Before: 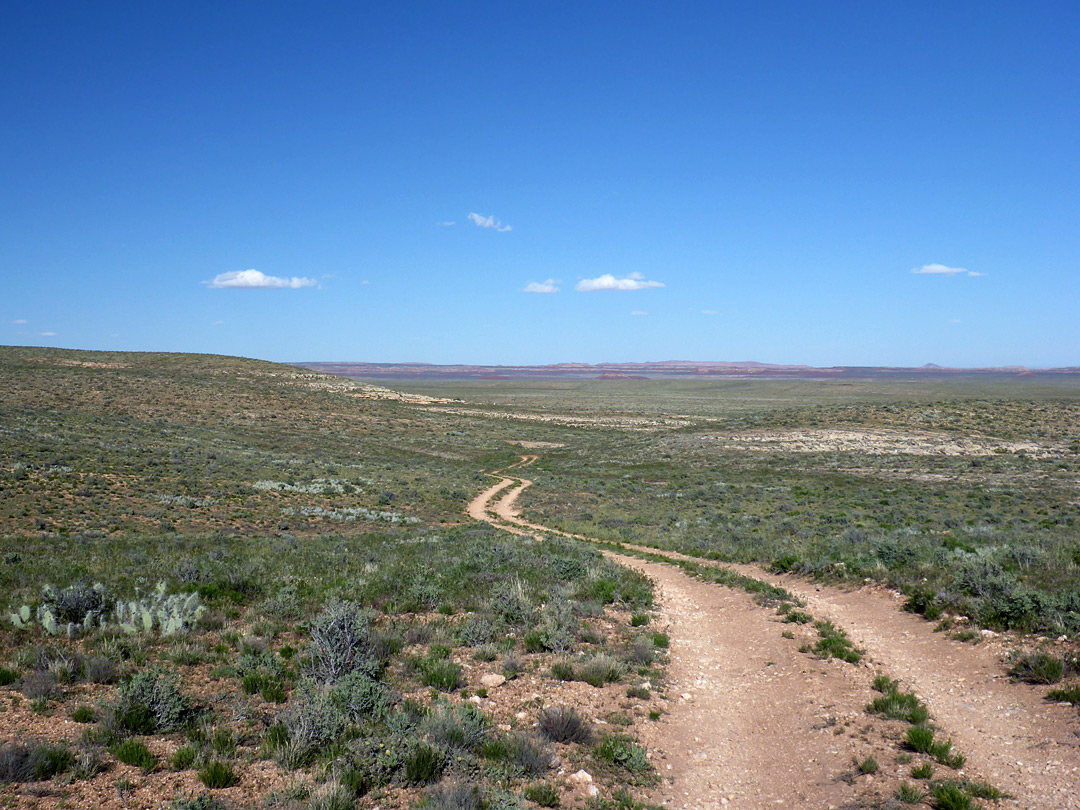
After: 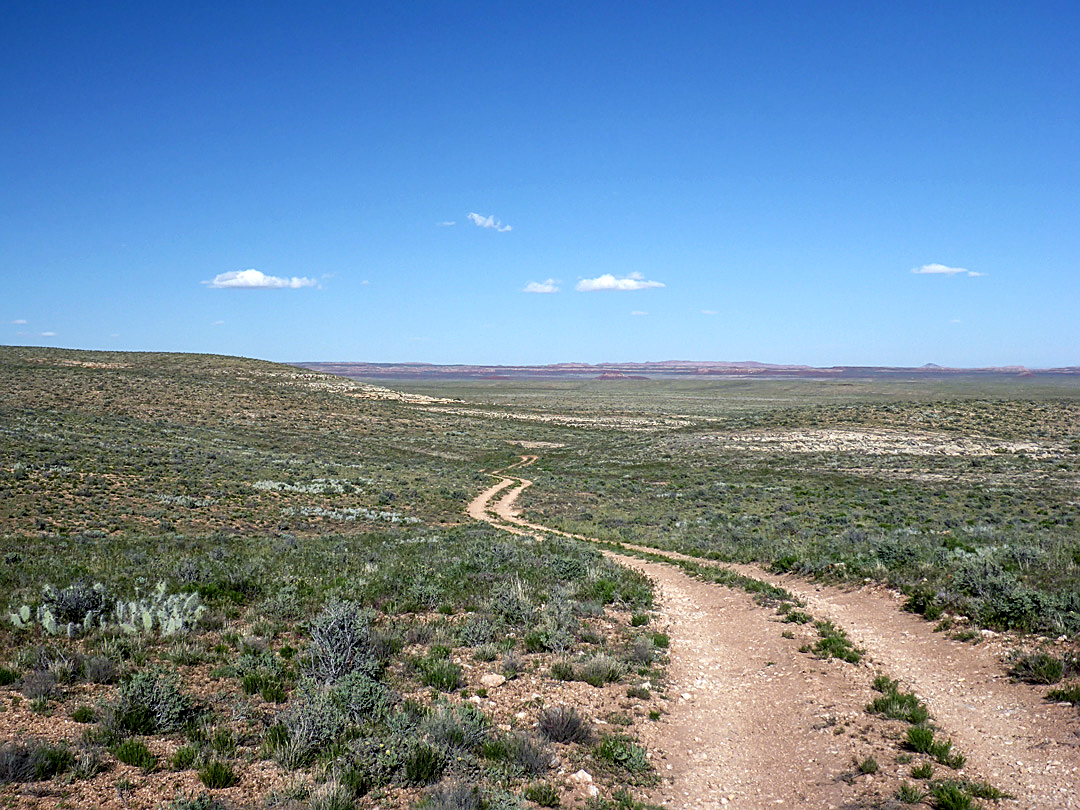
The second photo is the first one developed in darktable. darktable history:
base curve: curves: ch0 [(0, 0) (0.472, 0.508) (1, 1)], preserve colors none
local contrast: on, module defaults
sharpen: on, module defaults
